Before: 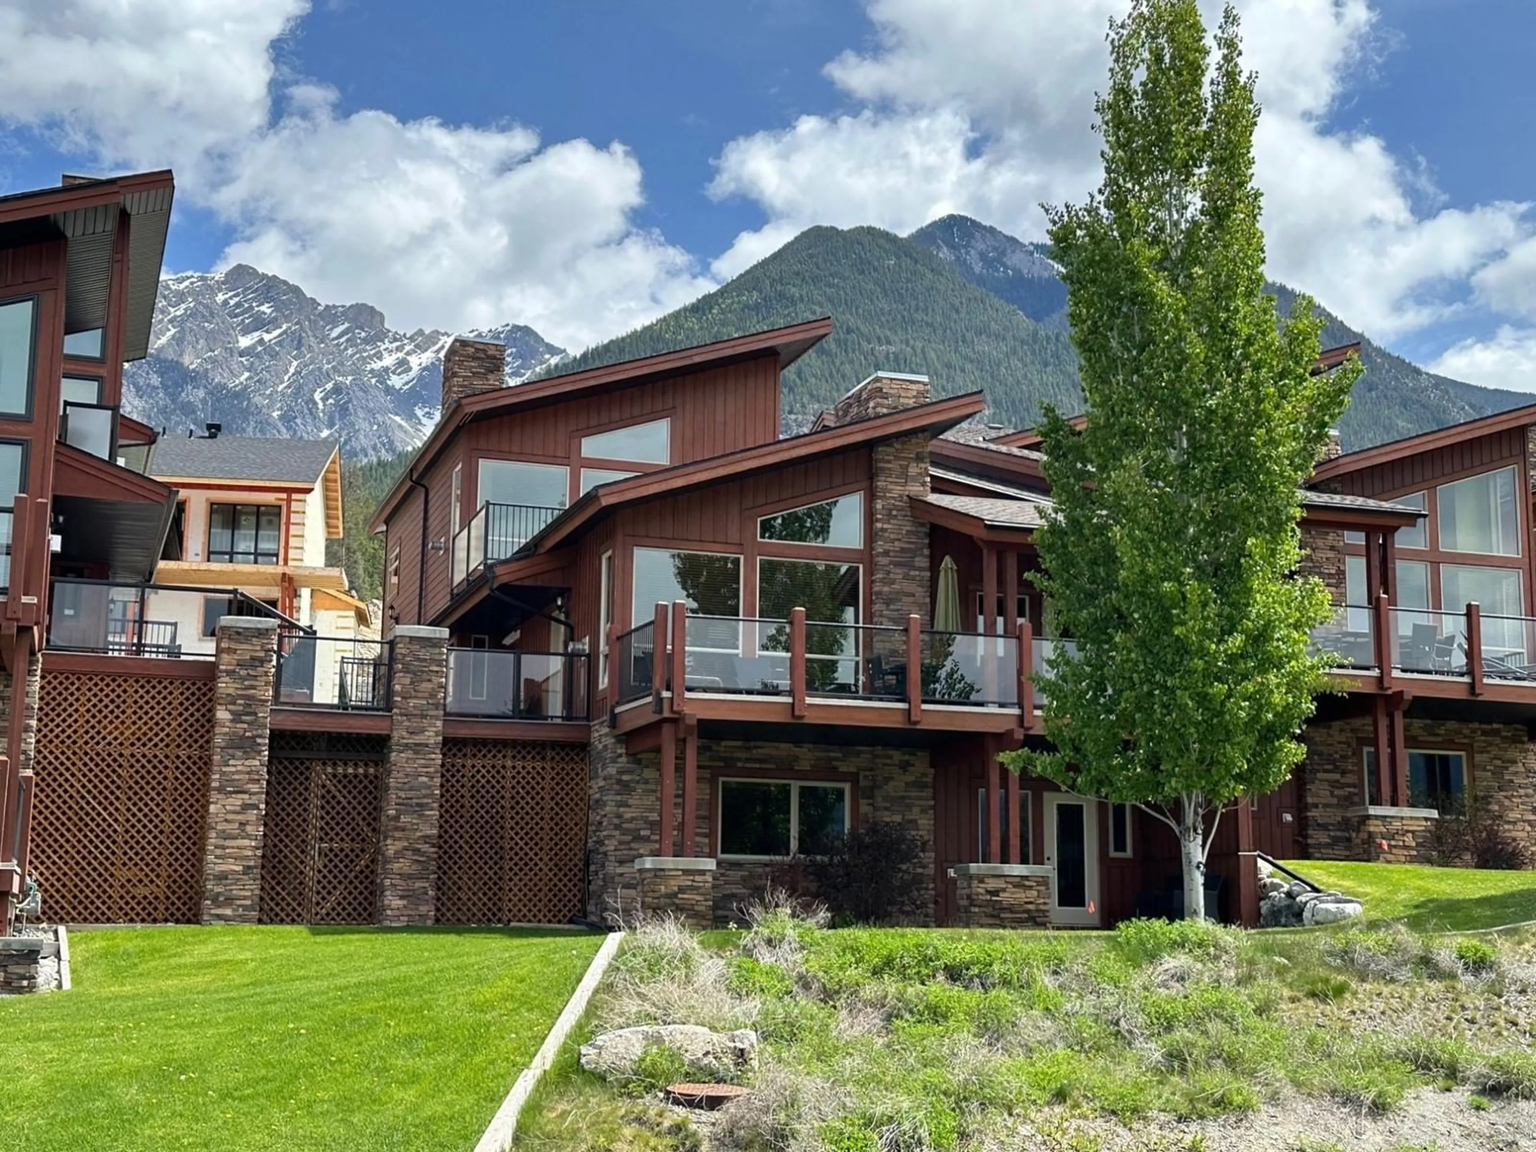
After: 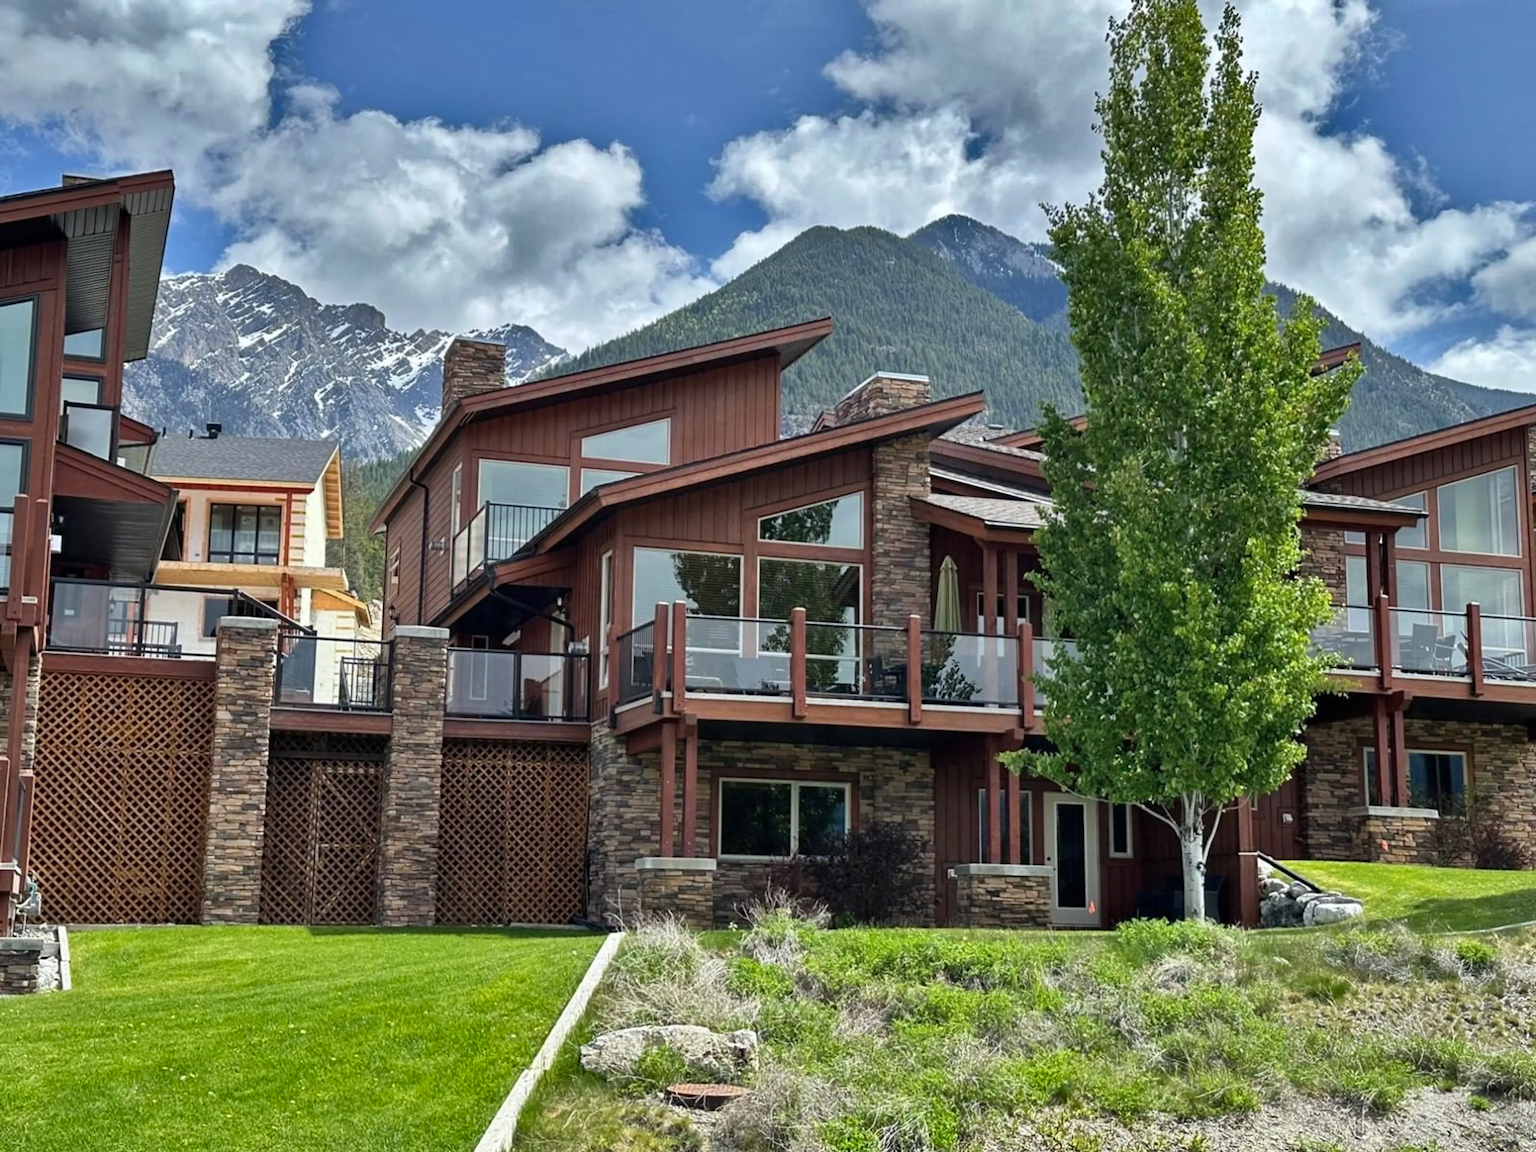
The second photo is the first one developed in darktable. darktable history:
shadows and highlights: radius 108.52, shadows 44.07, highlights -67.8, low approximation 0.01, soften with gaussian
white balance: red 0.986, blue 1.01
